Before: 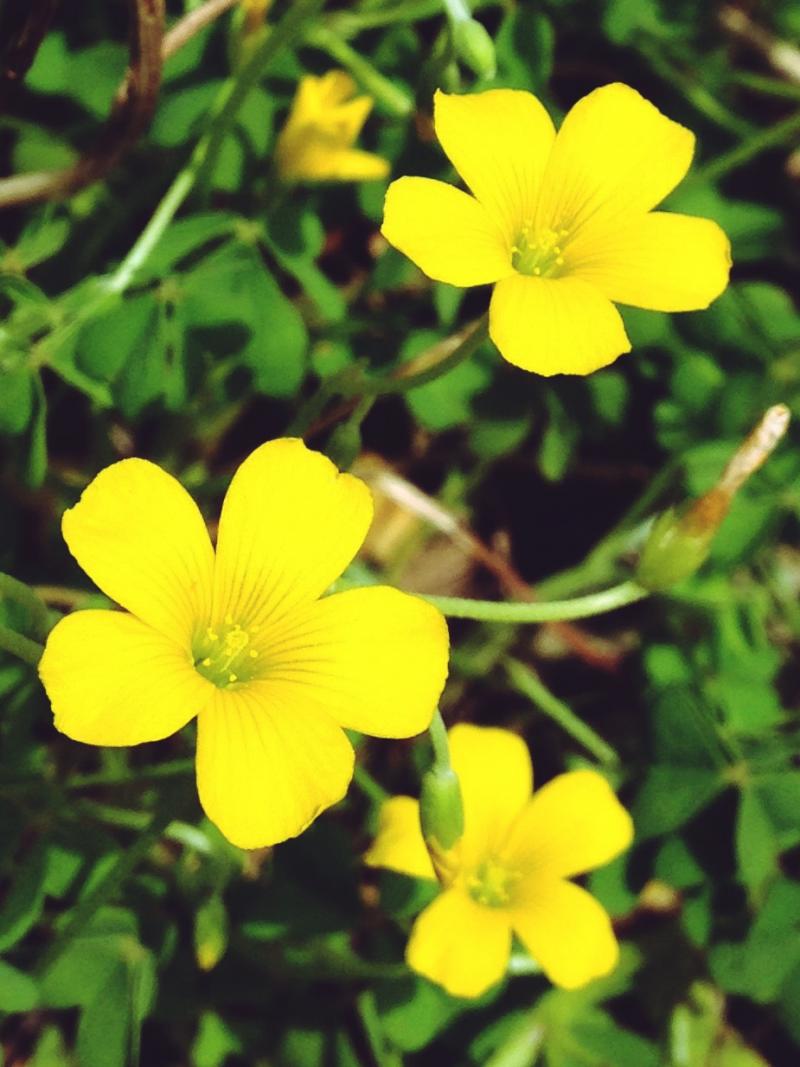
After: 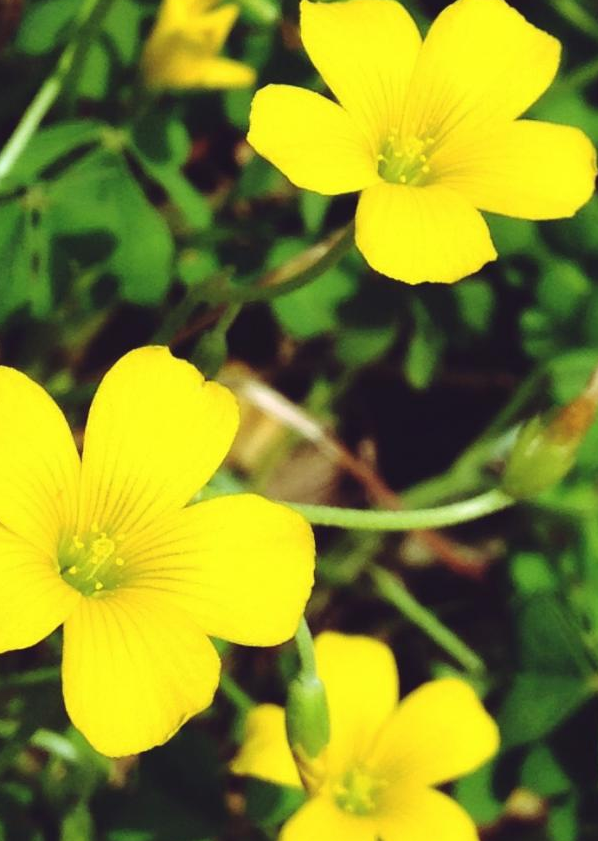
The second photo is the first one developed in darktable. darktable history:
crop: left 16.768%, top 8.653%, right 8.362%, bottom 12.485%
white balance: emerald 1
